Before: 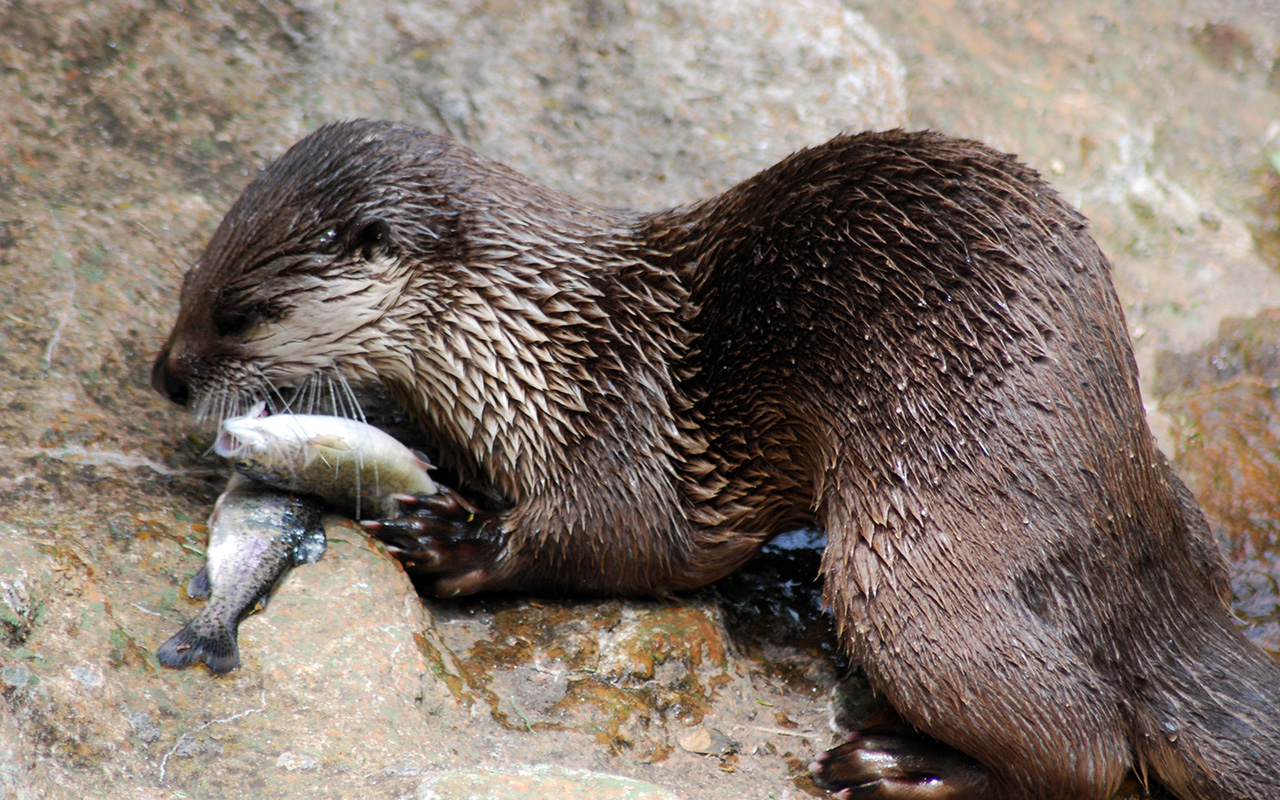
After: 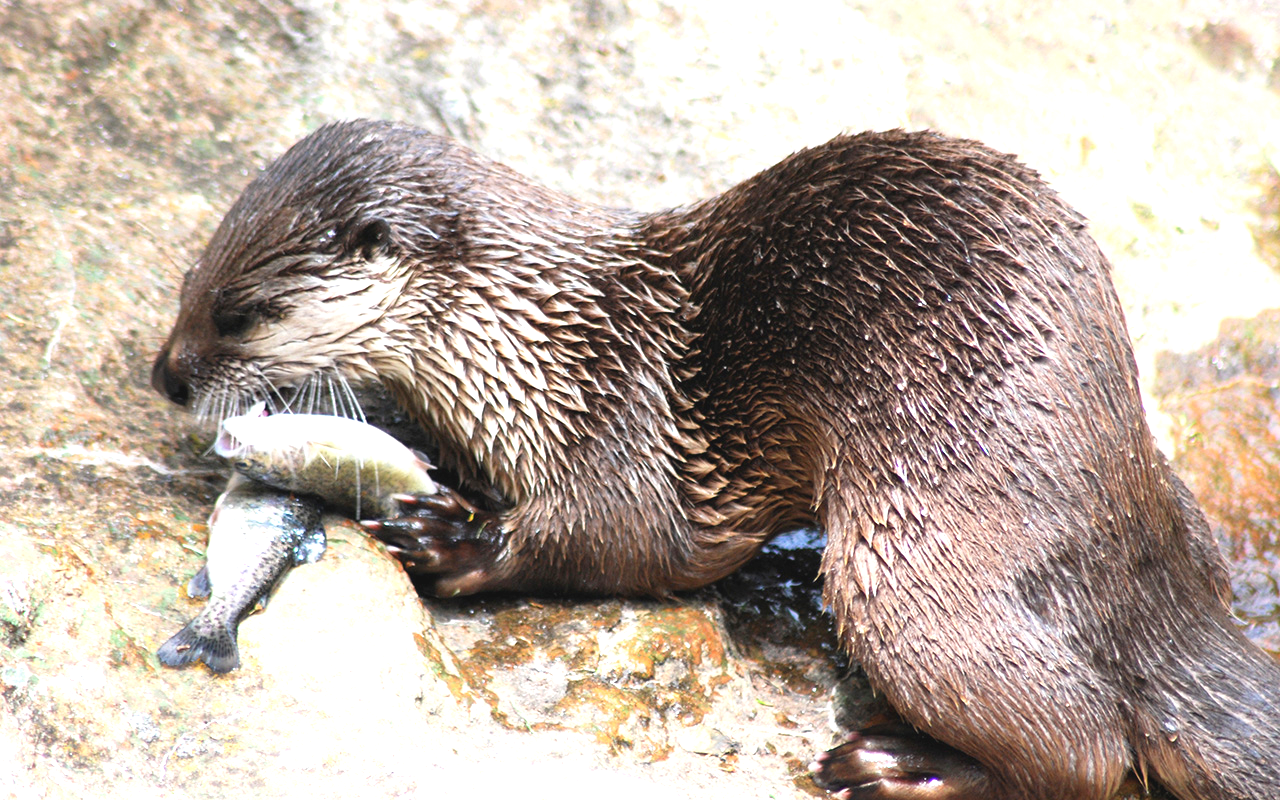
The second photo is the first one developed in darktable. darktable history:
exposure: black level correction 0, exposure 1.45 EV, compensate exposure bias true, compensate highlight preservation false
contrast brightness saturation: contrast -0.1, saturation -0.1
